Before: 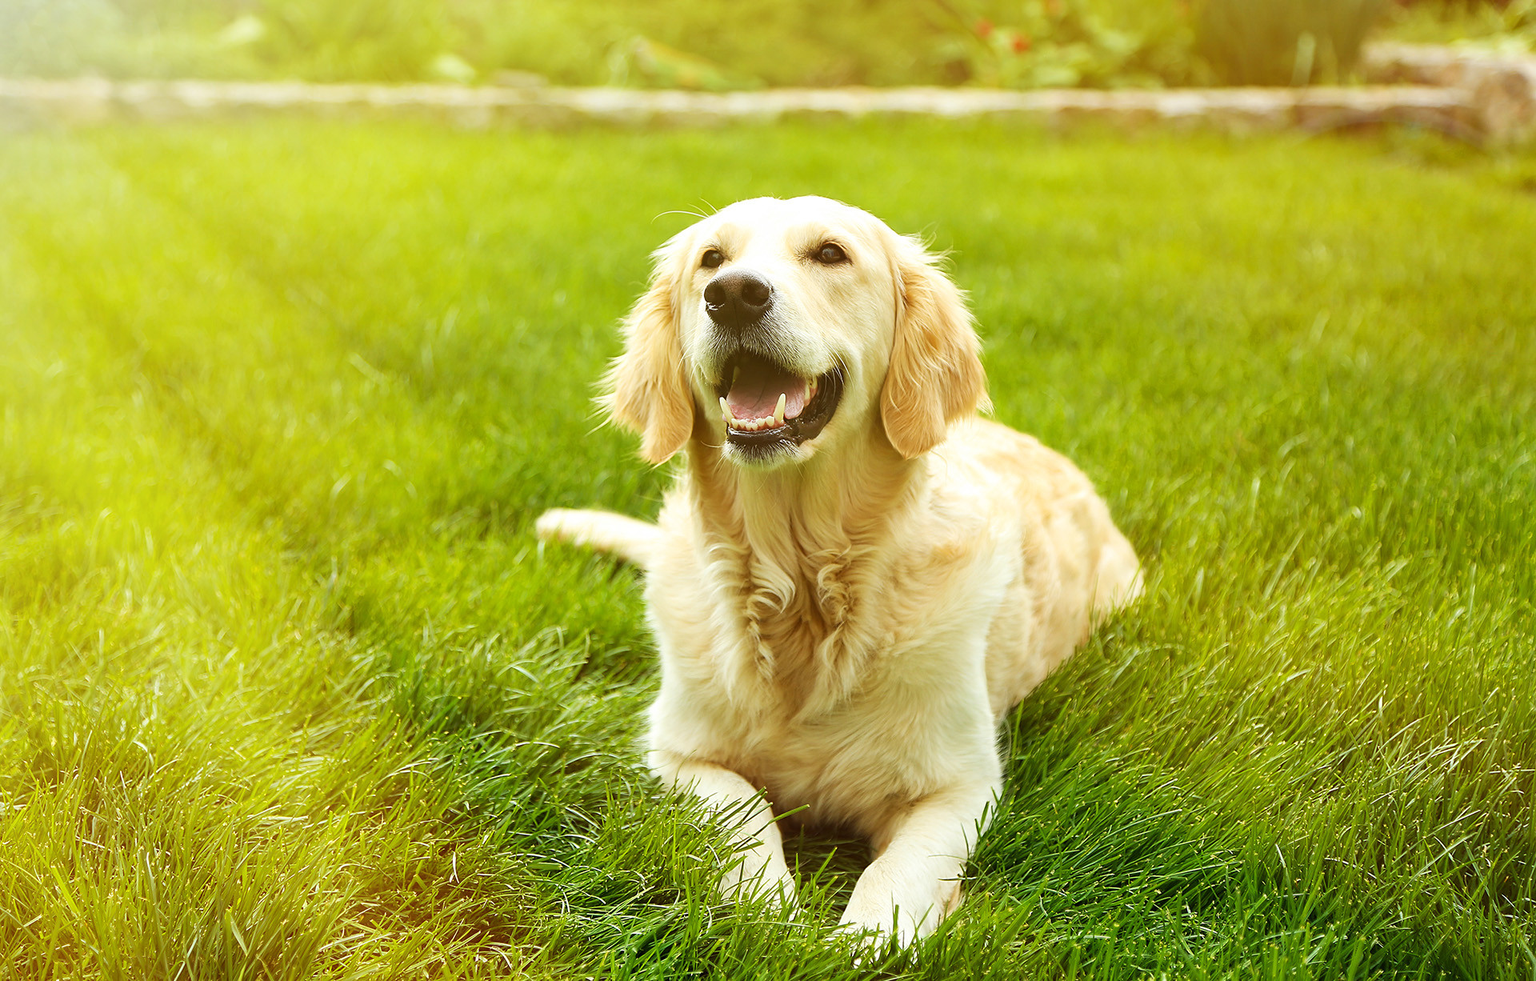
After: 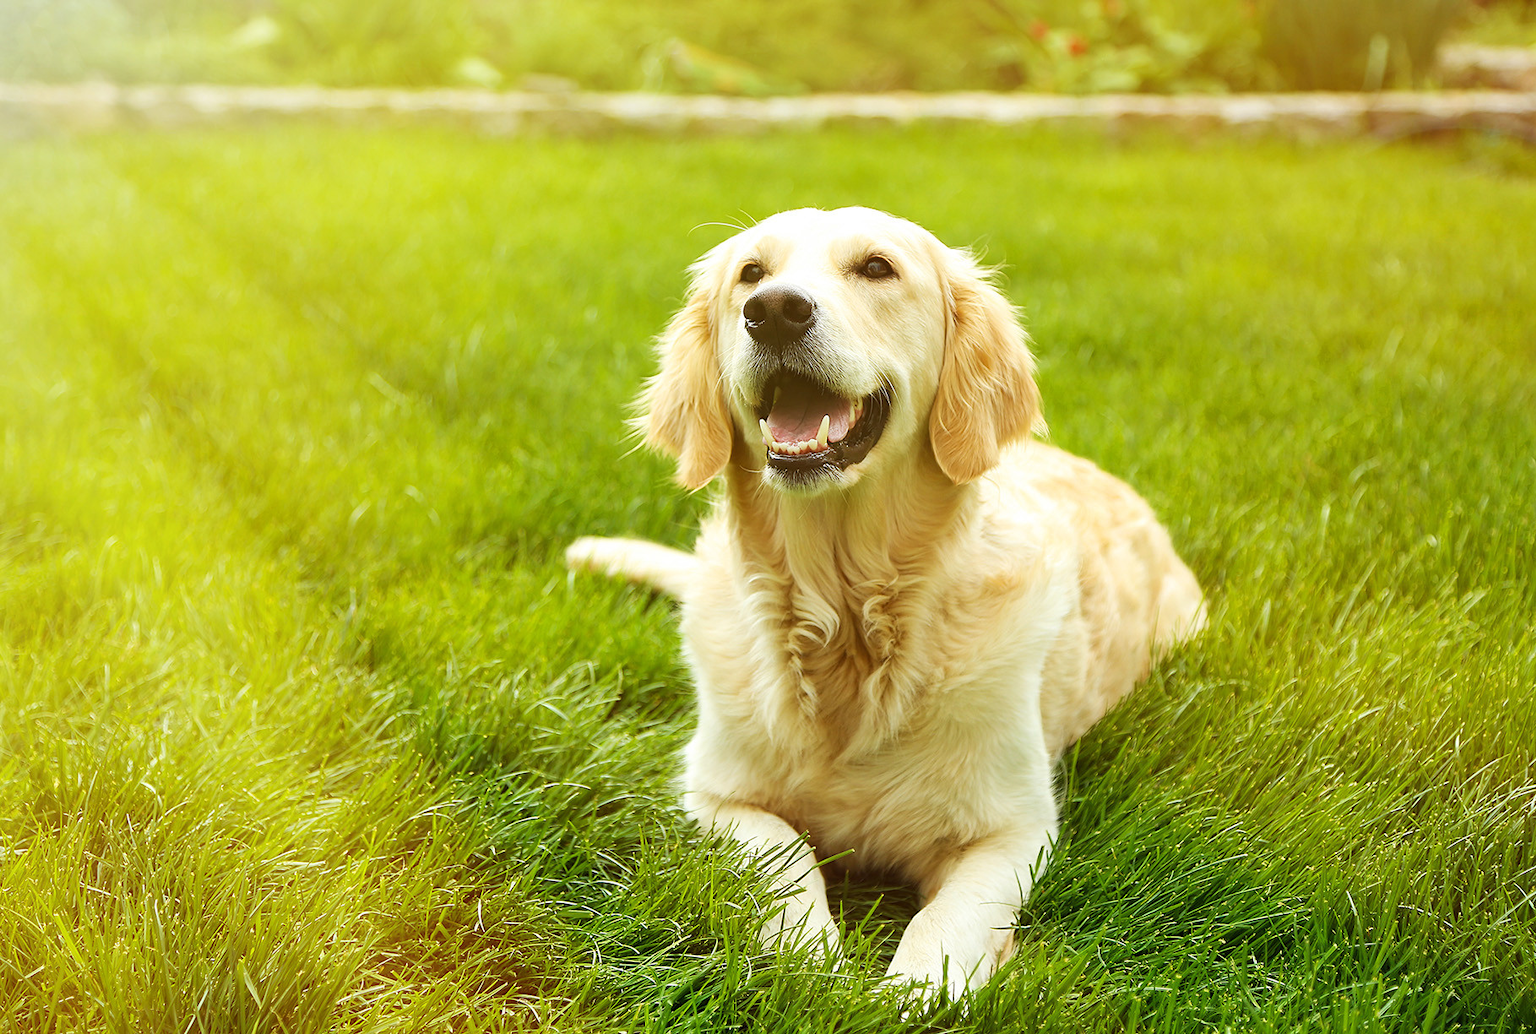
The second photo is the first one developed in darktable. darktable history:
crop and rotate: left 0%, right 5.209%
